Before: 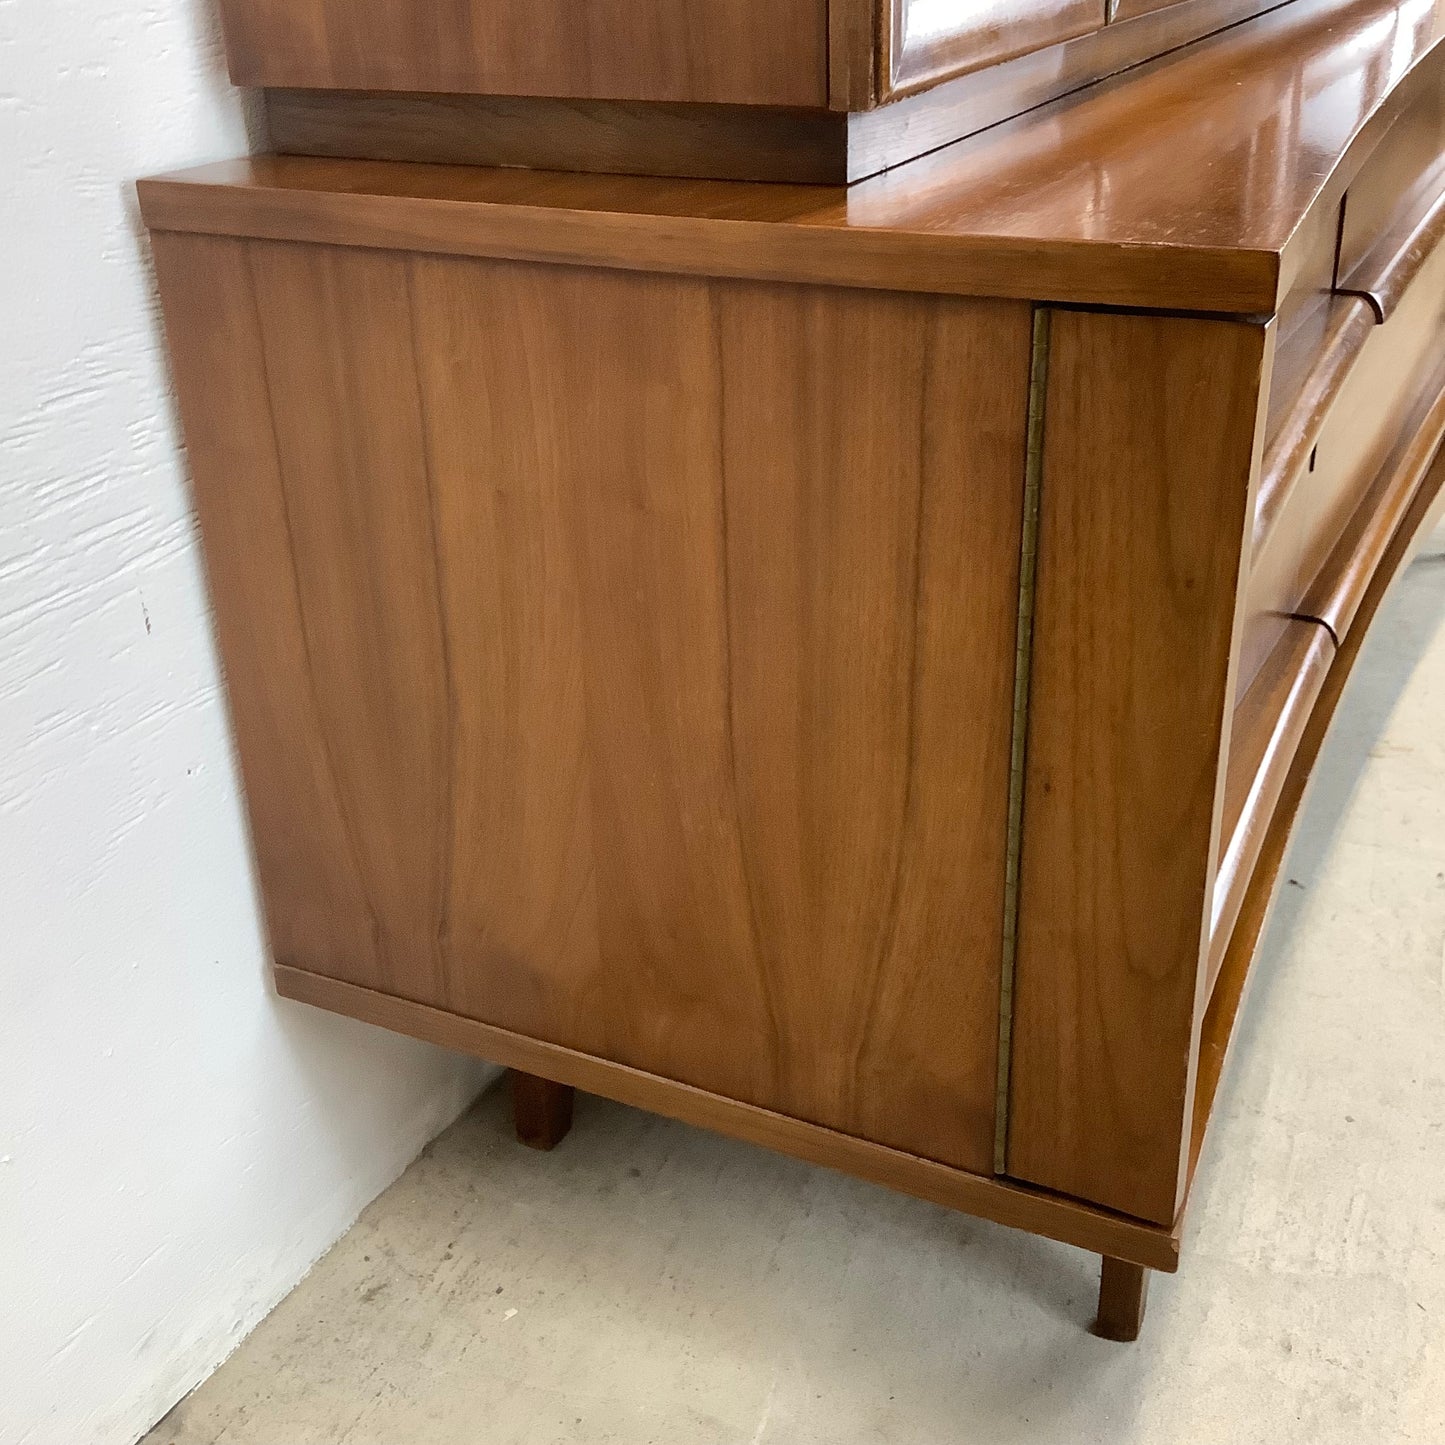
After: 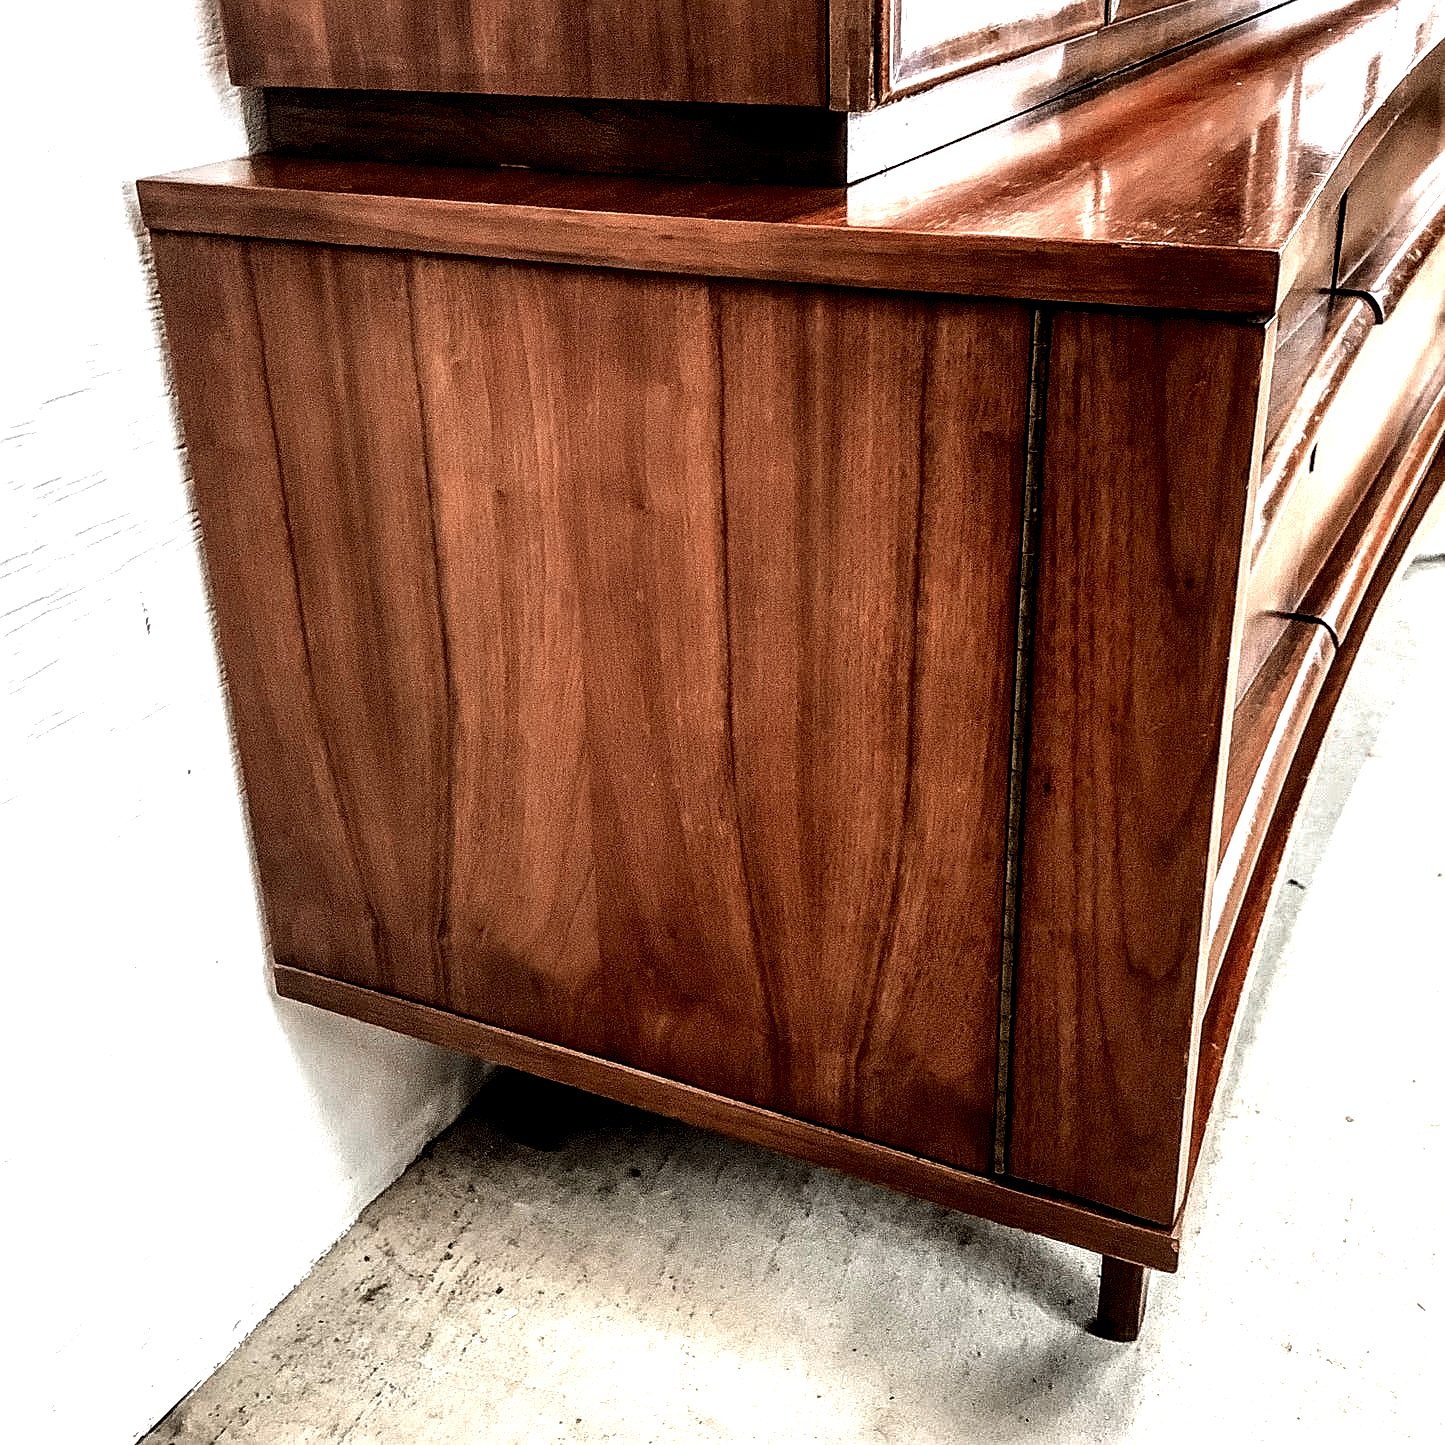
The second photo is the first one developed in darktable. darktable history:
color zones: curves: ch0 [(0, 0.299) (0.25, 0.383) (0.456, 0.352) (0.736, 0.571)]; ch1 [(0, 0.63) (0.151, 0.568) (0.254, 0.416) (0.47, 0.558) (0.732, 0.37) (0.909, 0.492)]; ch2 [(0.004, 0.604) (0.158, 0.443) (0.257, 0.403) (0.761, 0.468)]
tone equalizer: -8 EV -0.716 EV, -7 EV -0.706 EV, -6 EV -0.613 EV, -5 EV -0.374 EV, -3 EV 0.37 EV, -2 EV 0.6 EV, -1 EV 0.699 EV, +0 EV 0.77 EV, edges refinement/feathering 500, mask exposure compensation -1.57 EV, preserve details no
sharpen: on, module defaults
local contrast: highlights 108%, shadows 42%, detail 293%
